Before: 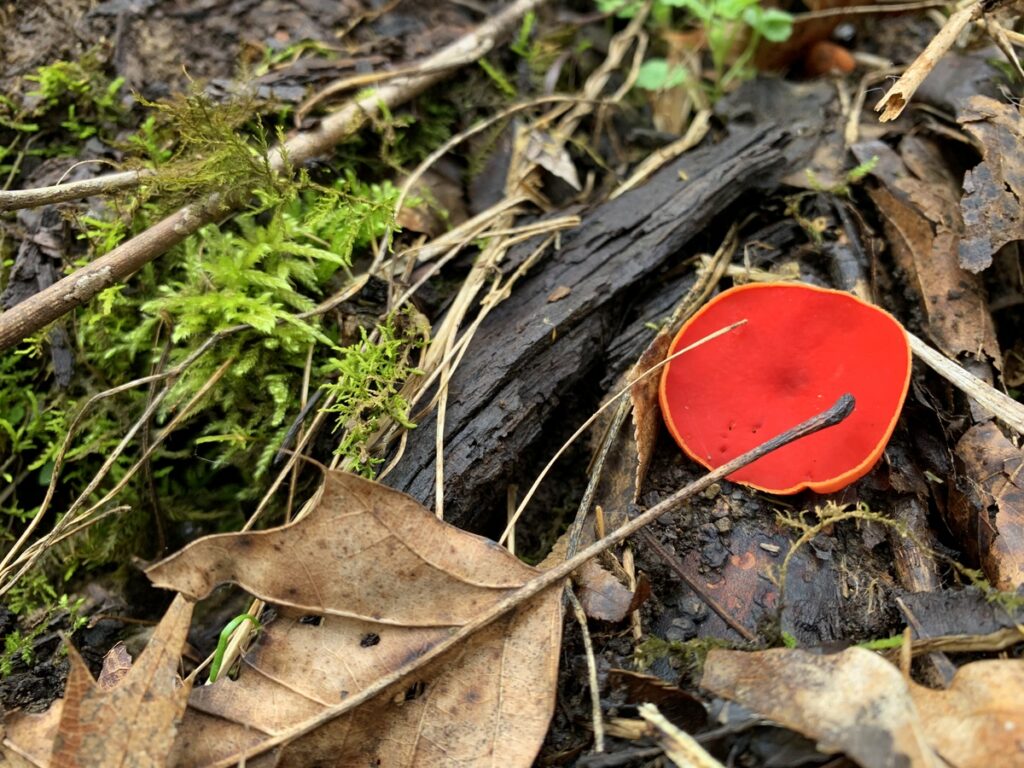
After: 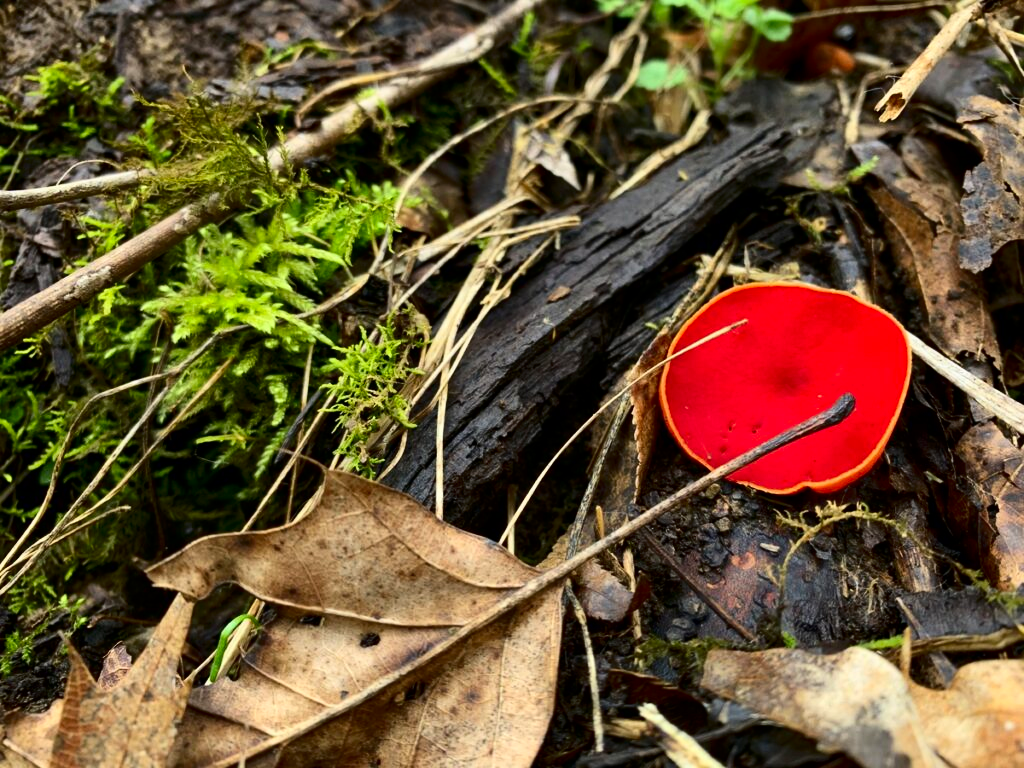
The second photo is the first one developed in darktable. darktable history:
contrast brightness saturation: contrast 0.214, brightness -0.103, saturation 0.211
